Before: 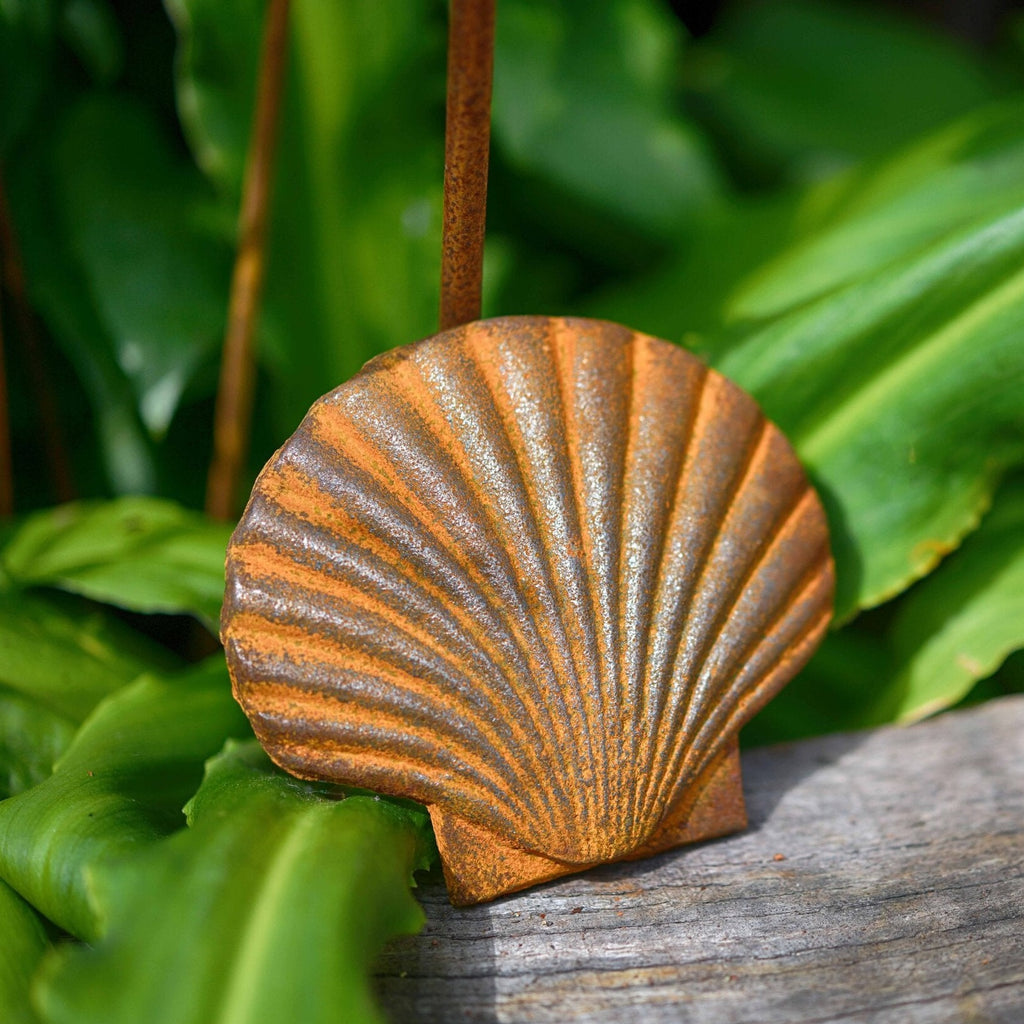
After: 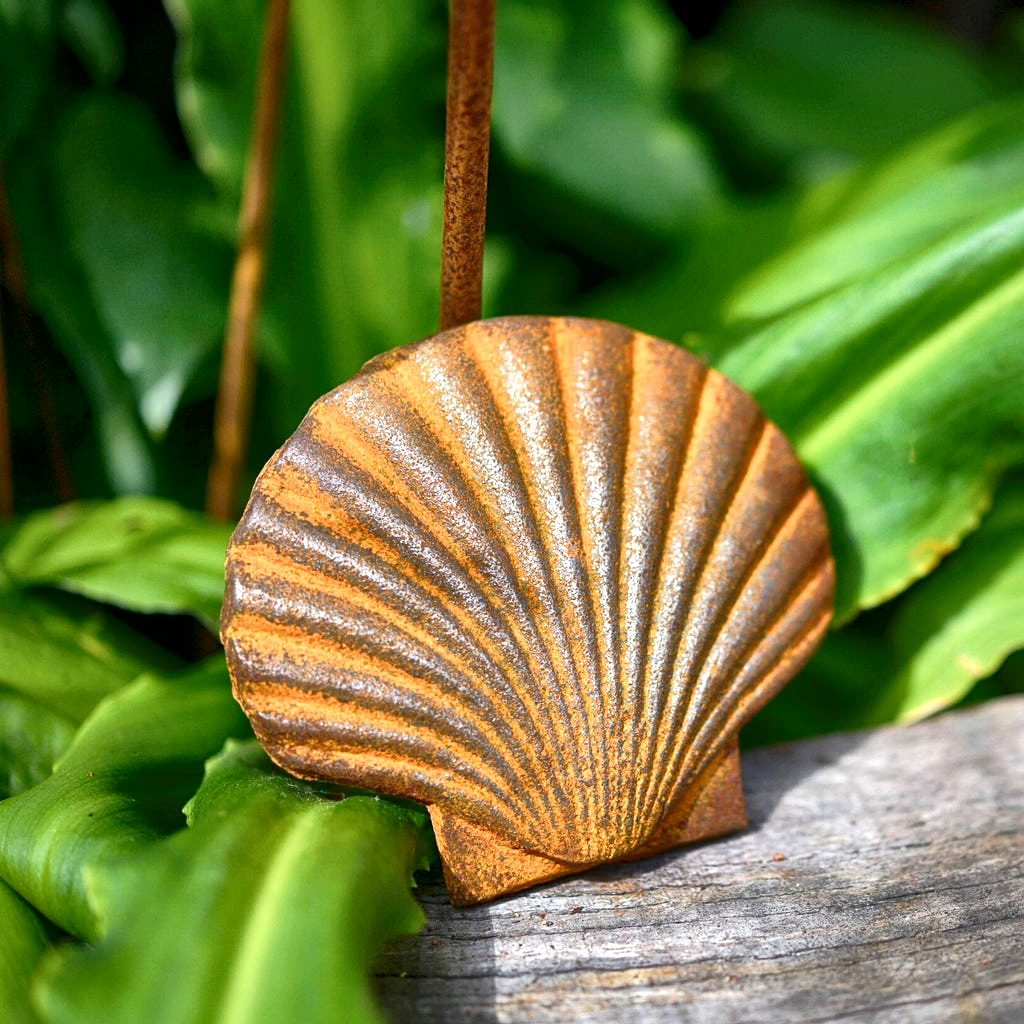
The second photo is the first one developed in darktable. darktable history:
exposure: black level correction 0.001, exposure 0.5 EV, compensate highlight preservation false
local contrast: mode bilateral grid, contrast 25, coarseness 60, detail 151%, midtone range 0.2
